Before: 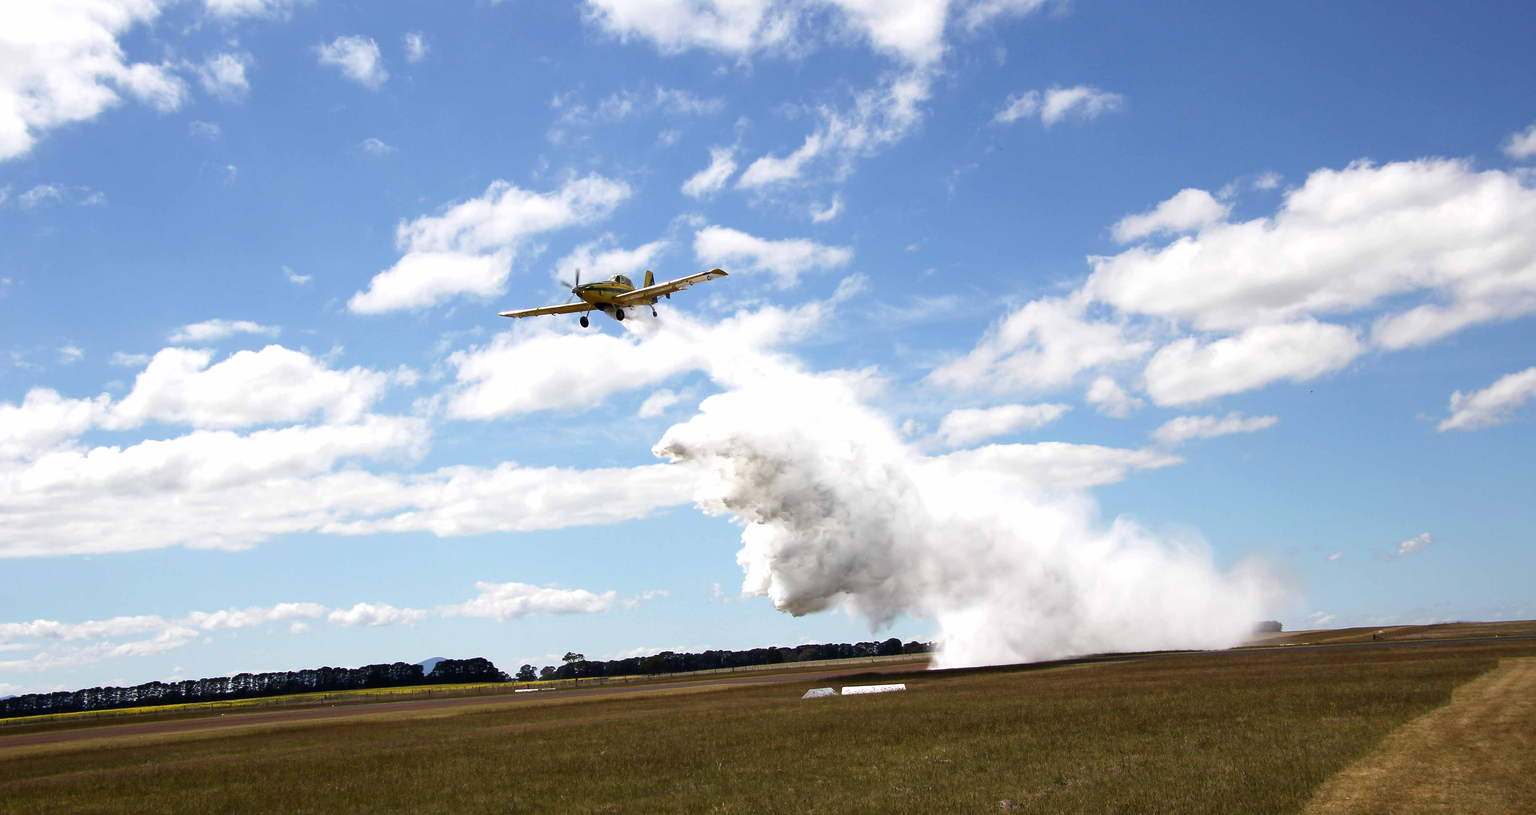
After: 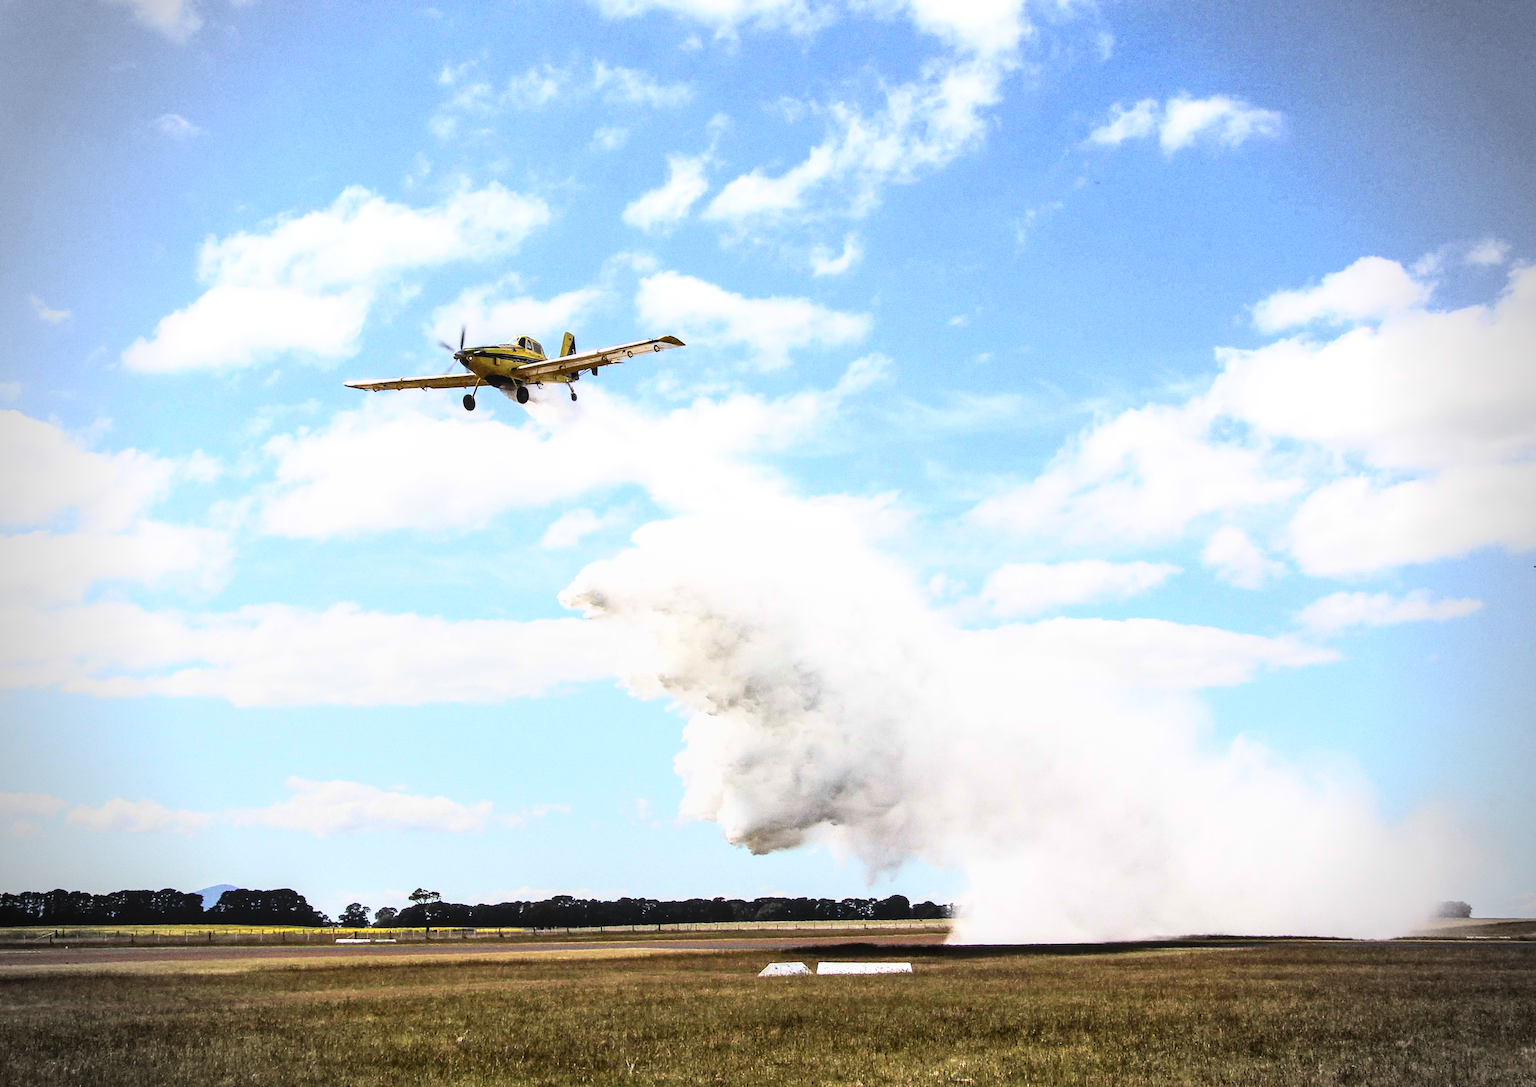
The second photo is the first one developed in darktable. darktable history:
grain: coarseness 0.09 ISO, strength 40%
tone equalizer: -8 EV 0.25 EV, -7 EV 0.417 EV, -6 EV 0.417 EV, -5 EV 0.25 EV, -3 EV -0.25 EV, -2 EV -0.417 EV, -1 EV -0.417 EV, +0 EV -0.25 EV, edges refinement/feathering 500, mask exposure compensation -1.57 EV, preserve details guided filter
vignetting: fall-off radius 31.48%, brightness -0.472
rgb curve: curves: ch0 [(0, 0) (0.21, 0.15) (0.24, 0.21) (0.5, 0.75) (0.75, 0.96) (0.89, 0.99) (1, 1)]; ch1 [(0, 0.02) (0.21, 0.13) (0.25, 0.2) (0.5, 0.67) (0.75, 0.9) (0.89, 0.97) (1, 1)]; ch2 [(0, 0.02) (0.21, 0.13) (0.25, 0.2) (0.5, 0.67) (0.75, 0.9) (0.89, 0.97) (1, 1)], compensate middle gray true
local contrast: on, module defaults
crop and rotate: angle -3.27°, left 14.277%, top 0.028%, right 10.766%, bottom 0.028%
